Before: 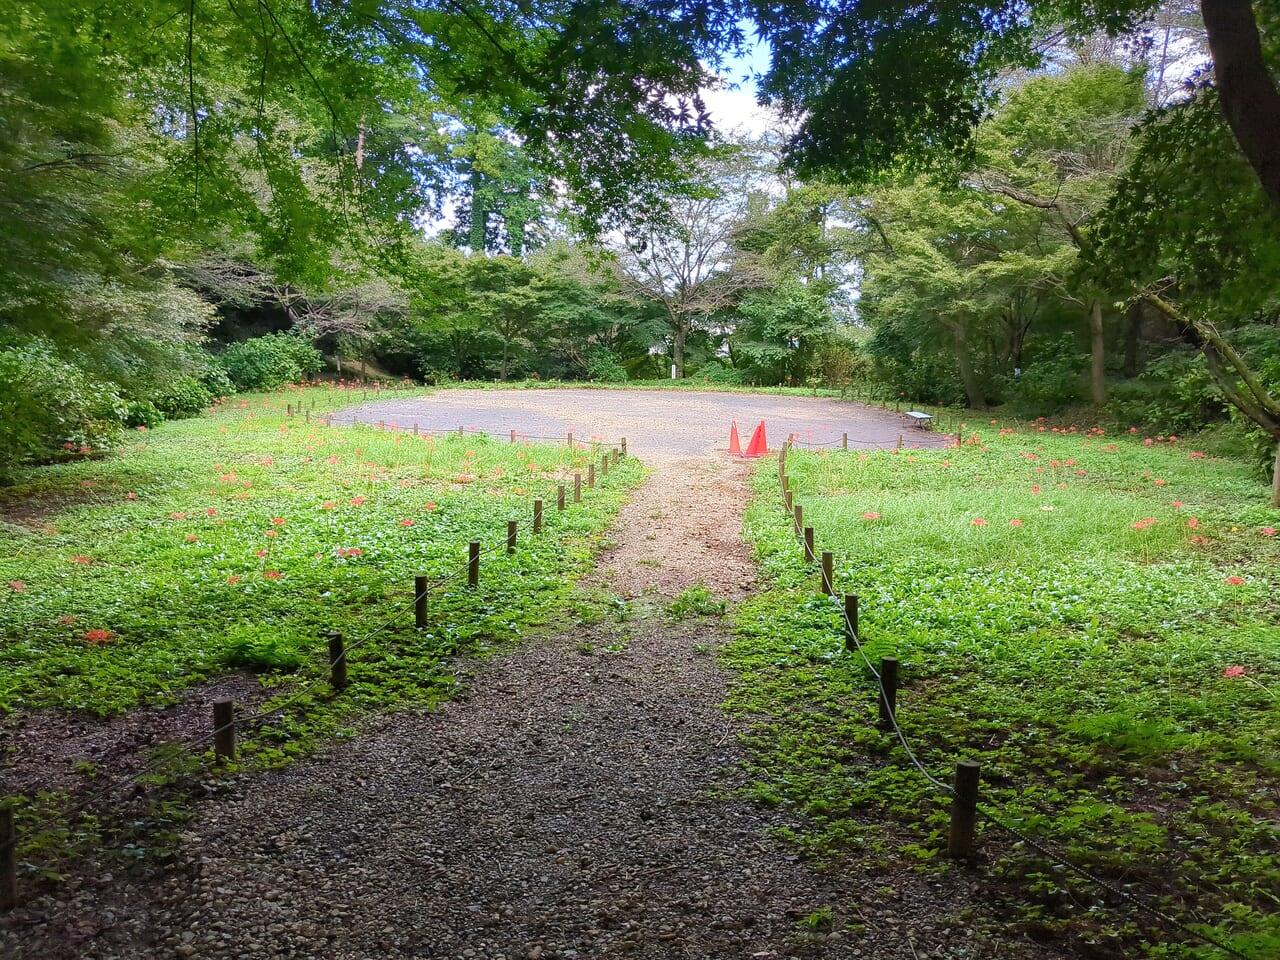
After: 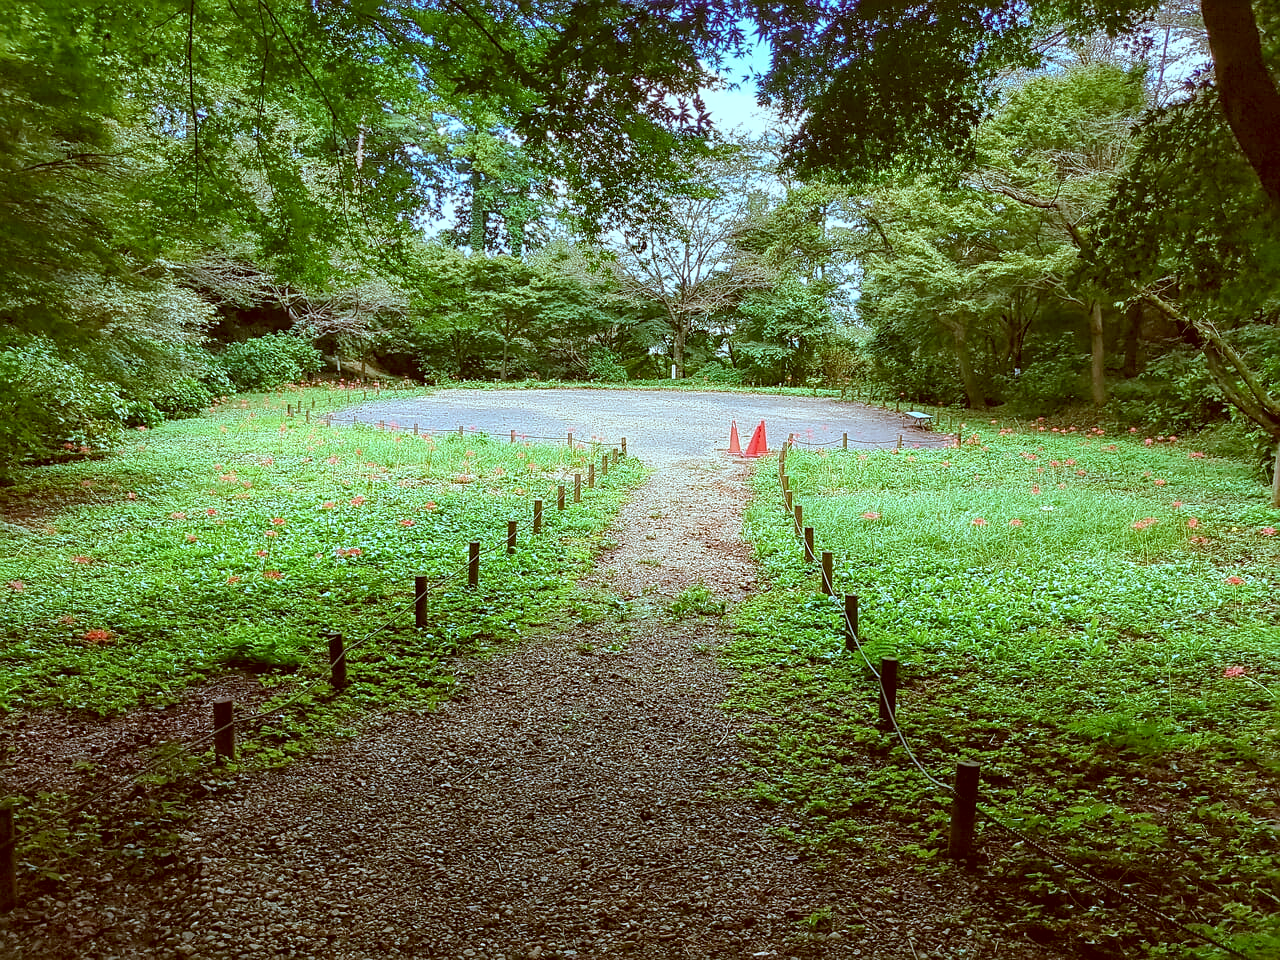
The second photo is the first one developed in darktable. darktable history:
color correction: highlights a* -14.62, highlights b* -16.22, shadows a* 10.12, shadows b* 29.4
local contrast: detail 130%
sharpen: on, module defaults
